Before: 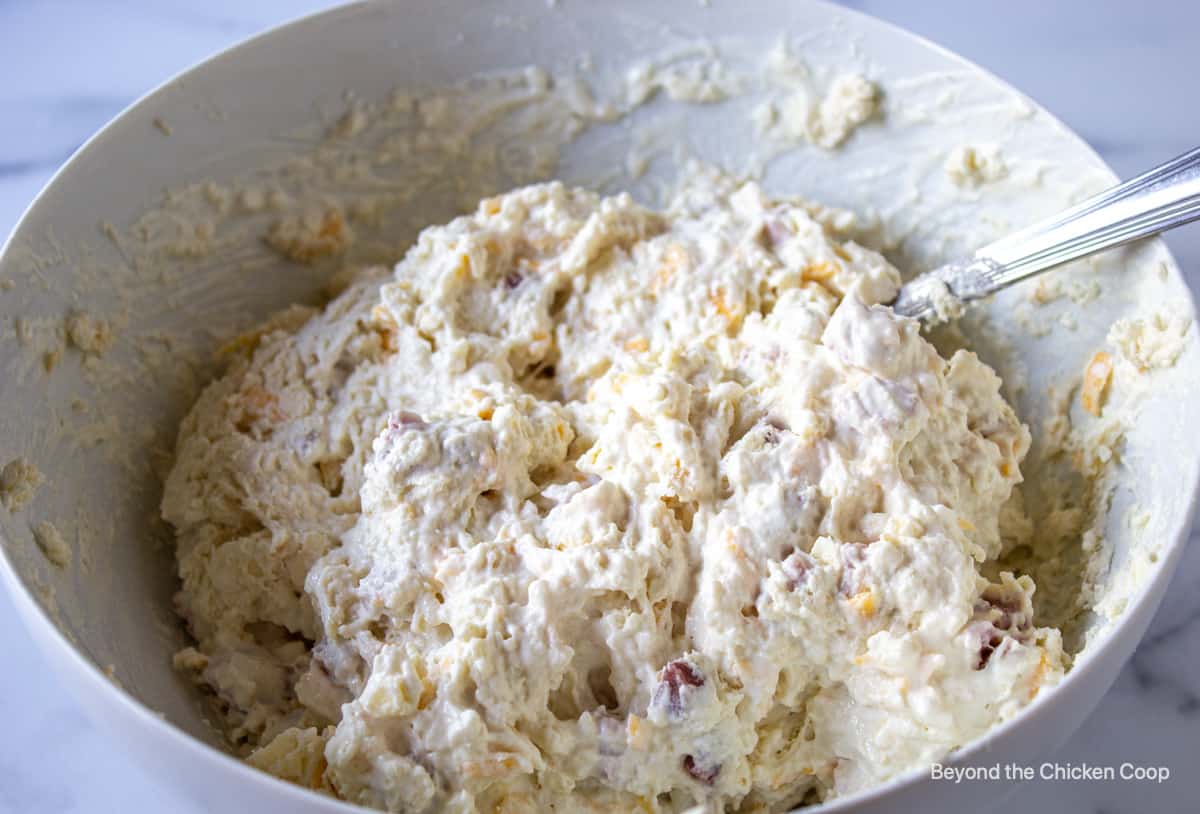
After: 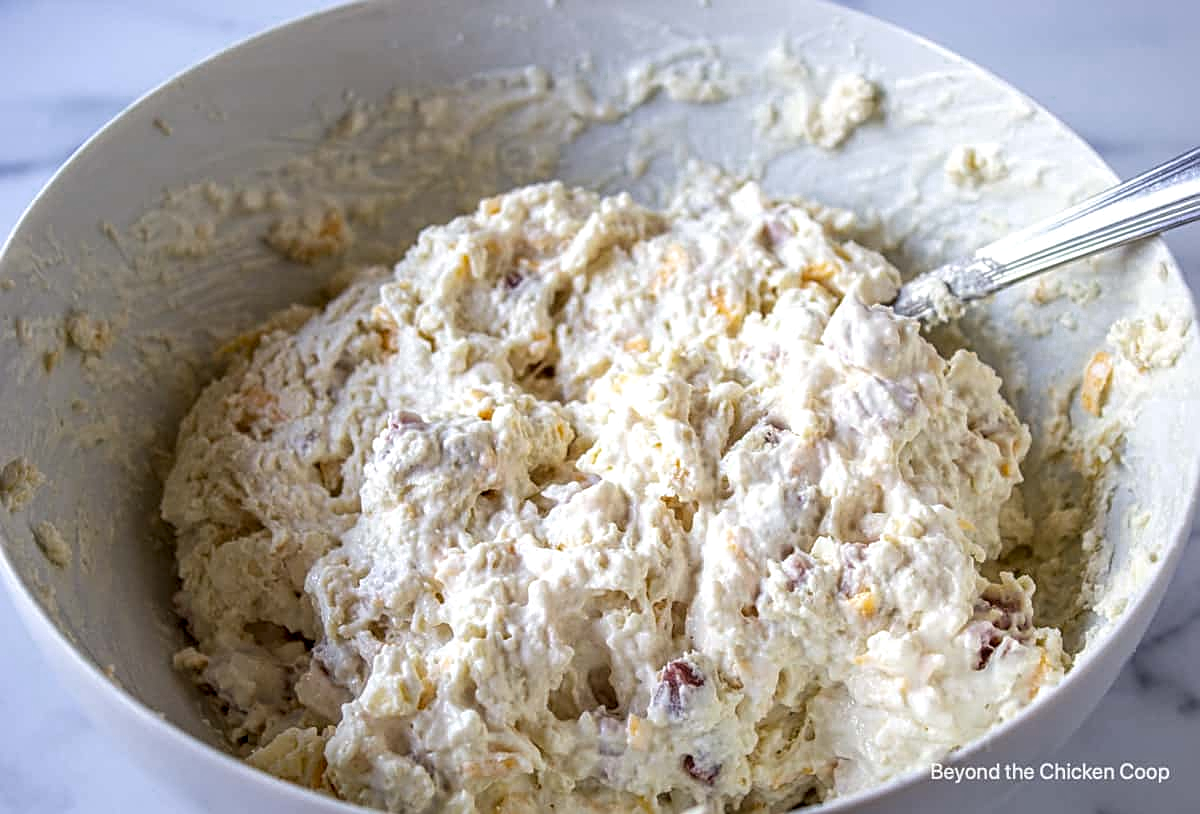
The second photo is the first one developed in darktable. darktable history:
color zones: curves: ch0 [(0.25, 0.5) (0.636, 0.25) (0.75, 0.5)]
sharpen: on, module defaults
local contrast: on, module defaults
